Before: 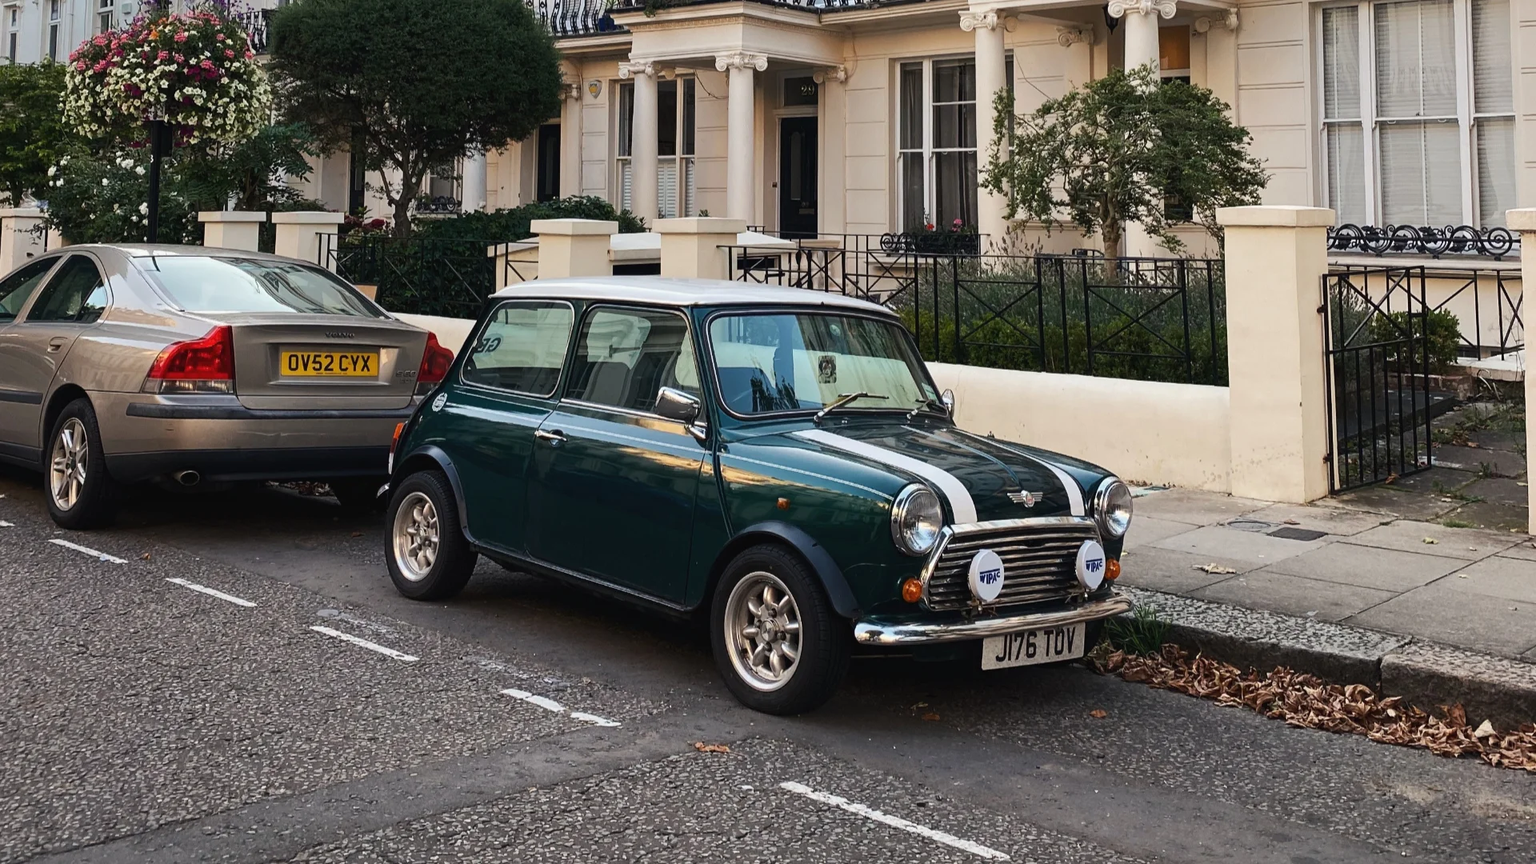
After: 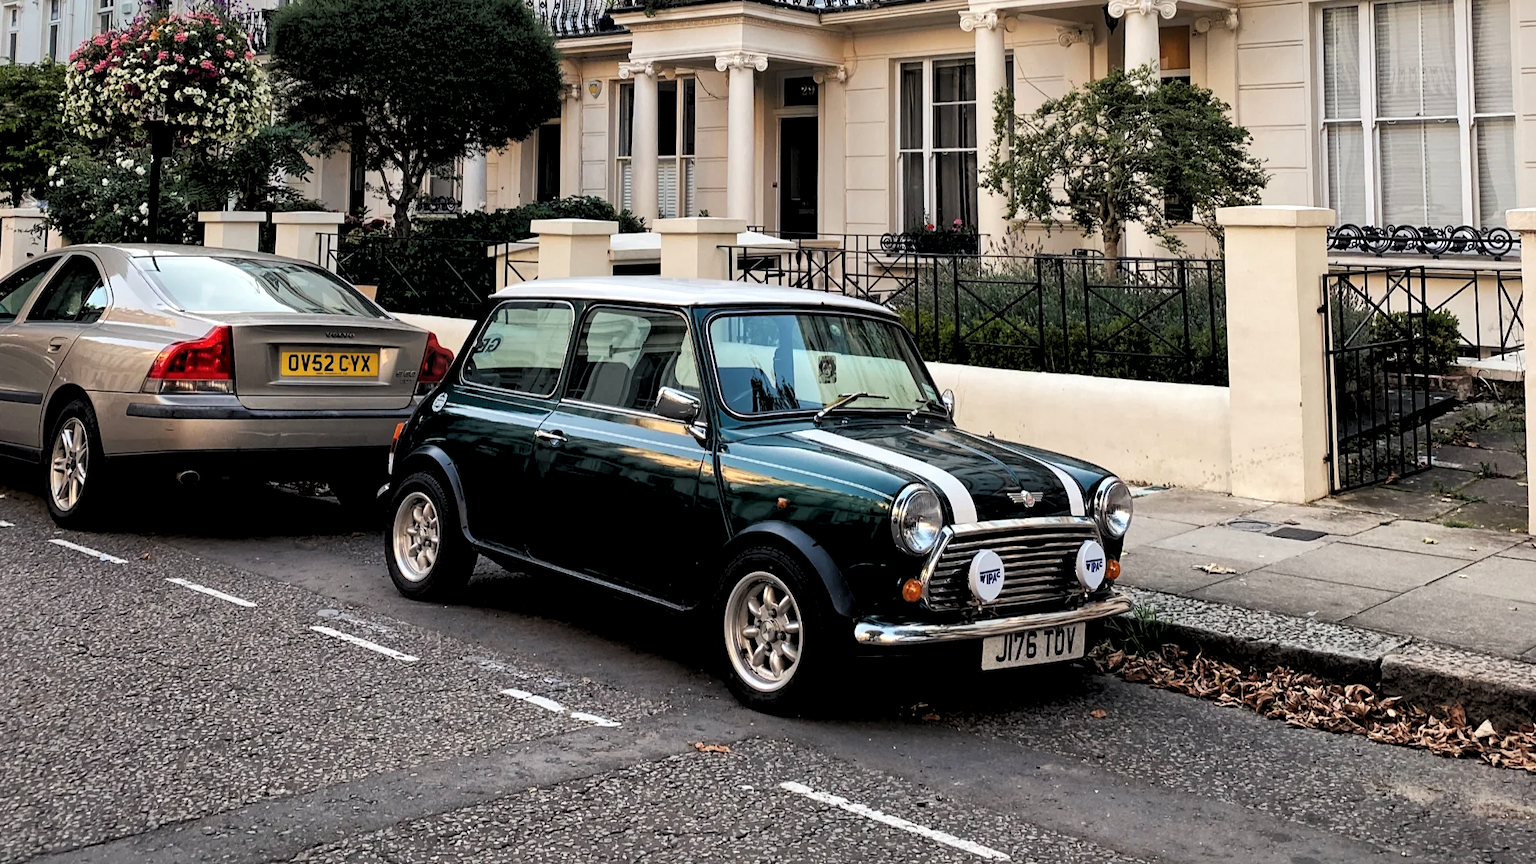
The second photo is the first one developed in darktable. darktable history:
local contrast: mode bilateral grid, contrast 20, coarseness 50, detail 148%, midtone range 0.2
rgb levels: levels [[0.013, 0.434, 0.89], [0, 0.5, 1], [0, 0.5, 1]]
